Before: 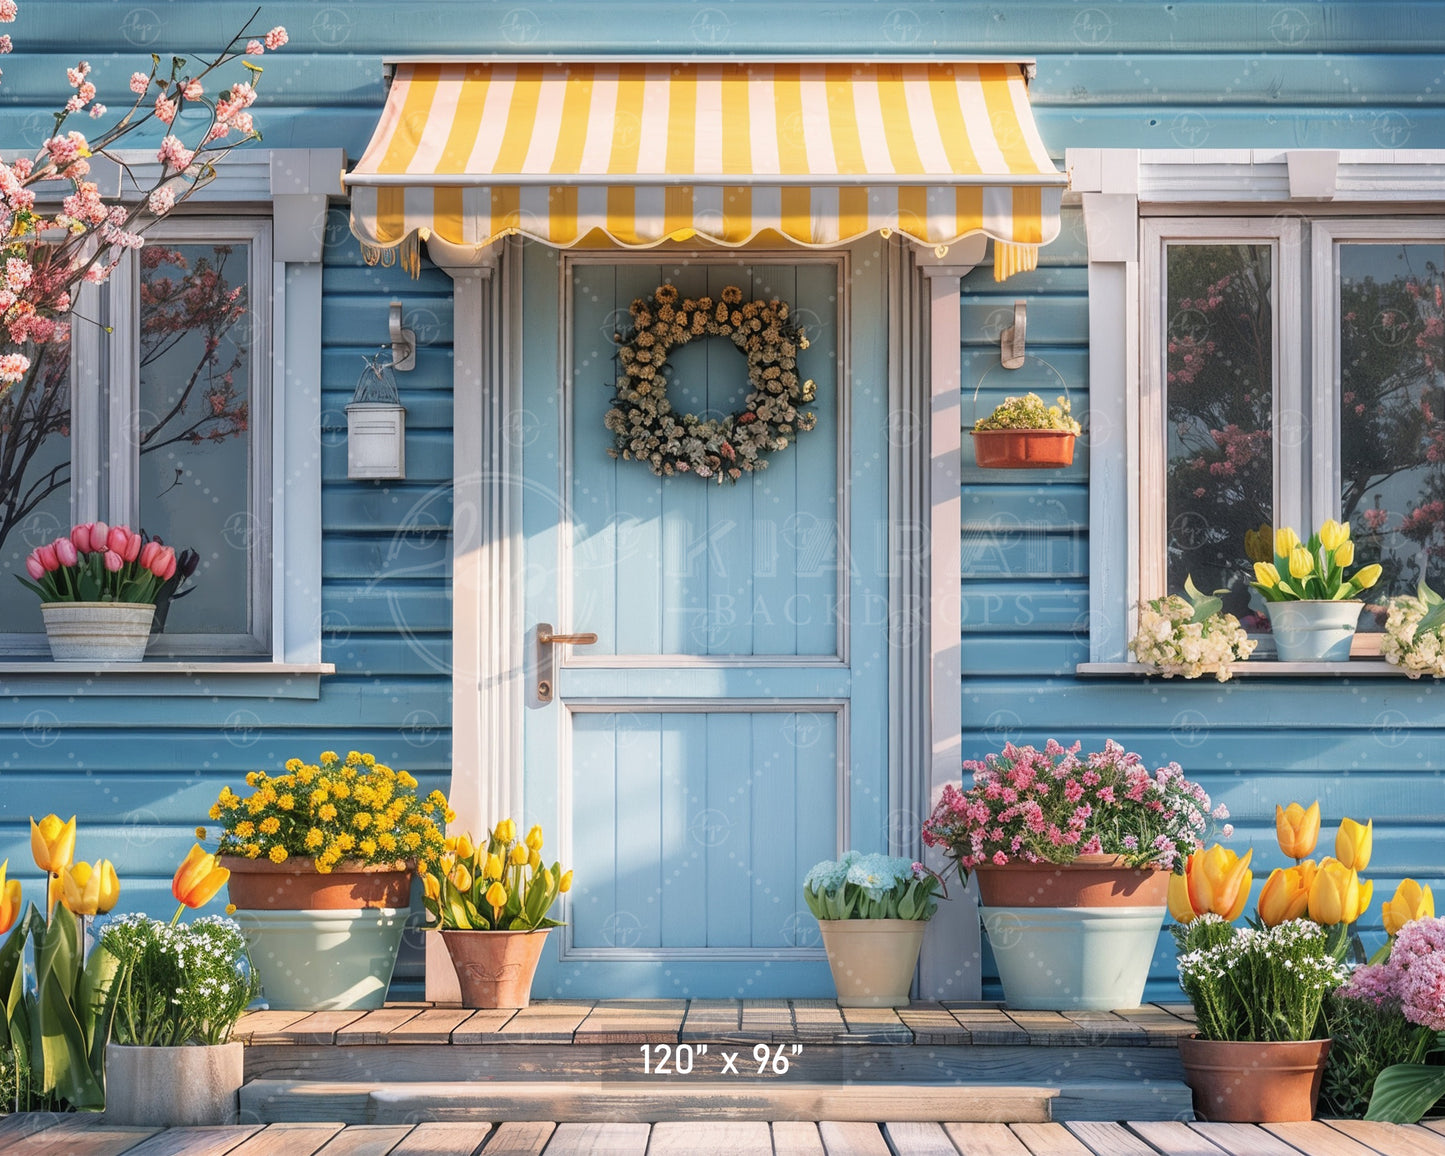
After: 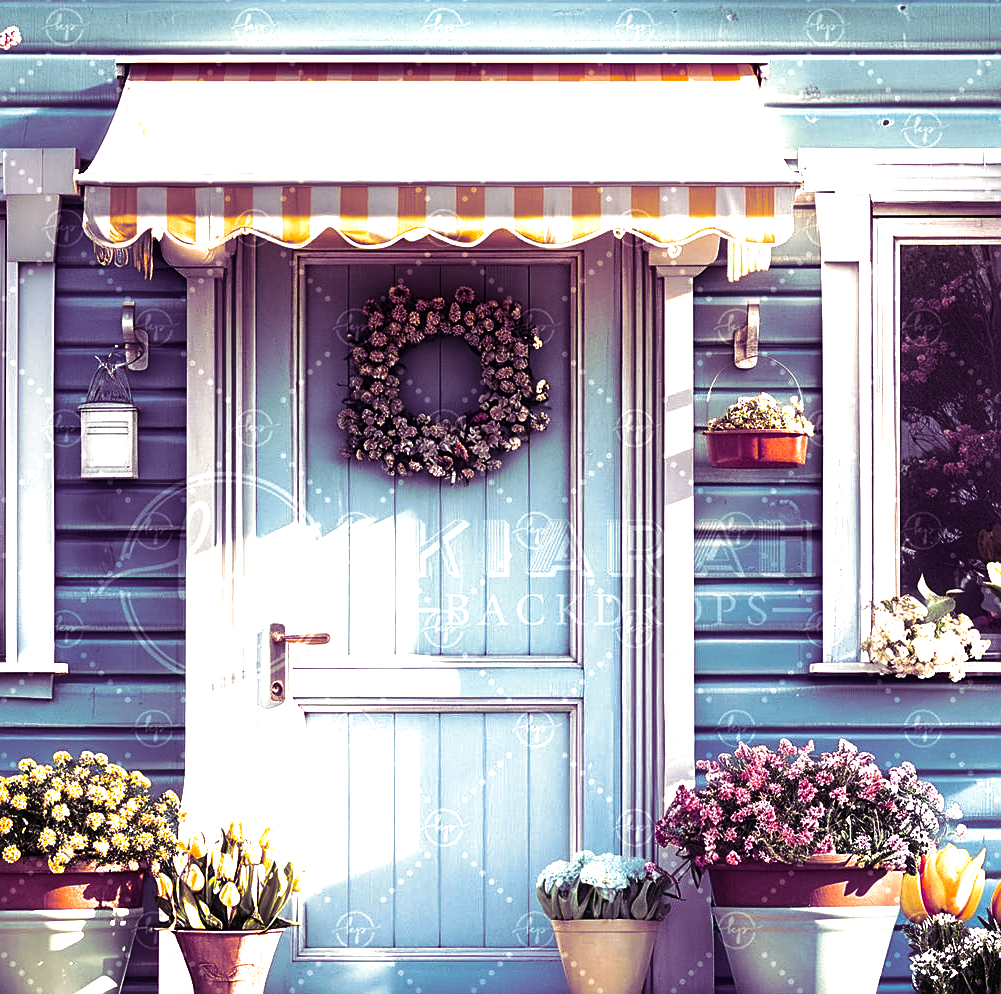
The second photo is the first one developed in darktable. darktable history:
sharpen: on, module defaults
contrast brightness saturation: brightness -0.52
exposure: black level correction 0, exposure 1.1 EV, compensate exposure bias true, compensate highlight preservation false
split-toning: shadows › hue 277.2°, shadows › saturation 0.74
crop: left 18.479%, right 12.2%, bottom 13.971%
grain: coarseness 0.81 ISO, strength 1.34%, mid-tones bias 0%
color balance rgb: shadows lift › hue 87.51°, highlights gain › chroma 1.62%, highlights gain › hue 55.1°, global offset › chroma 0.06%, global offset › hue 253.66°, linear chroma grading › global chroma 0.5%
